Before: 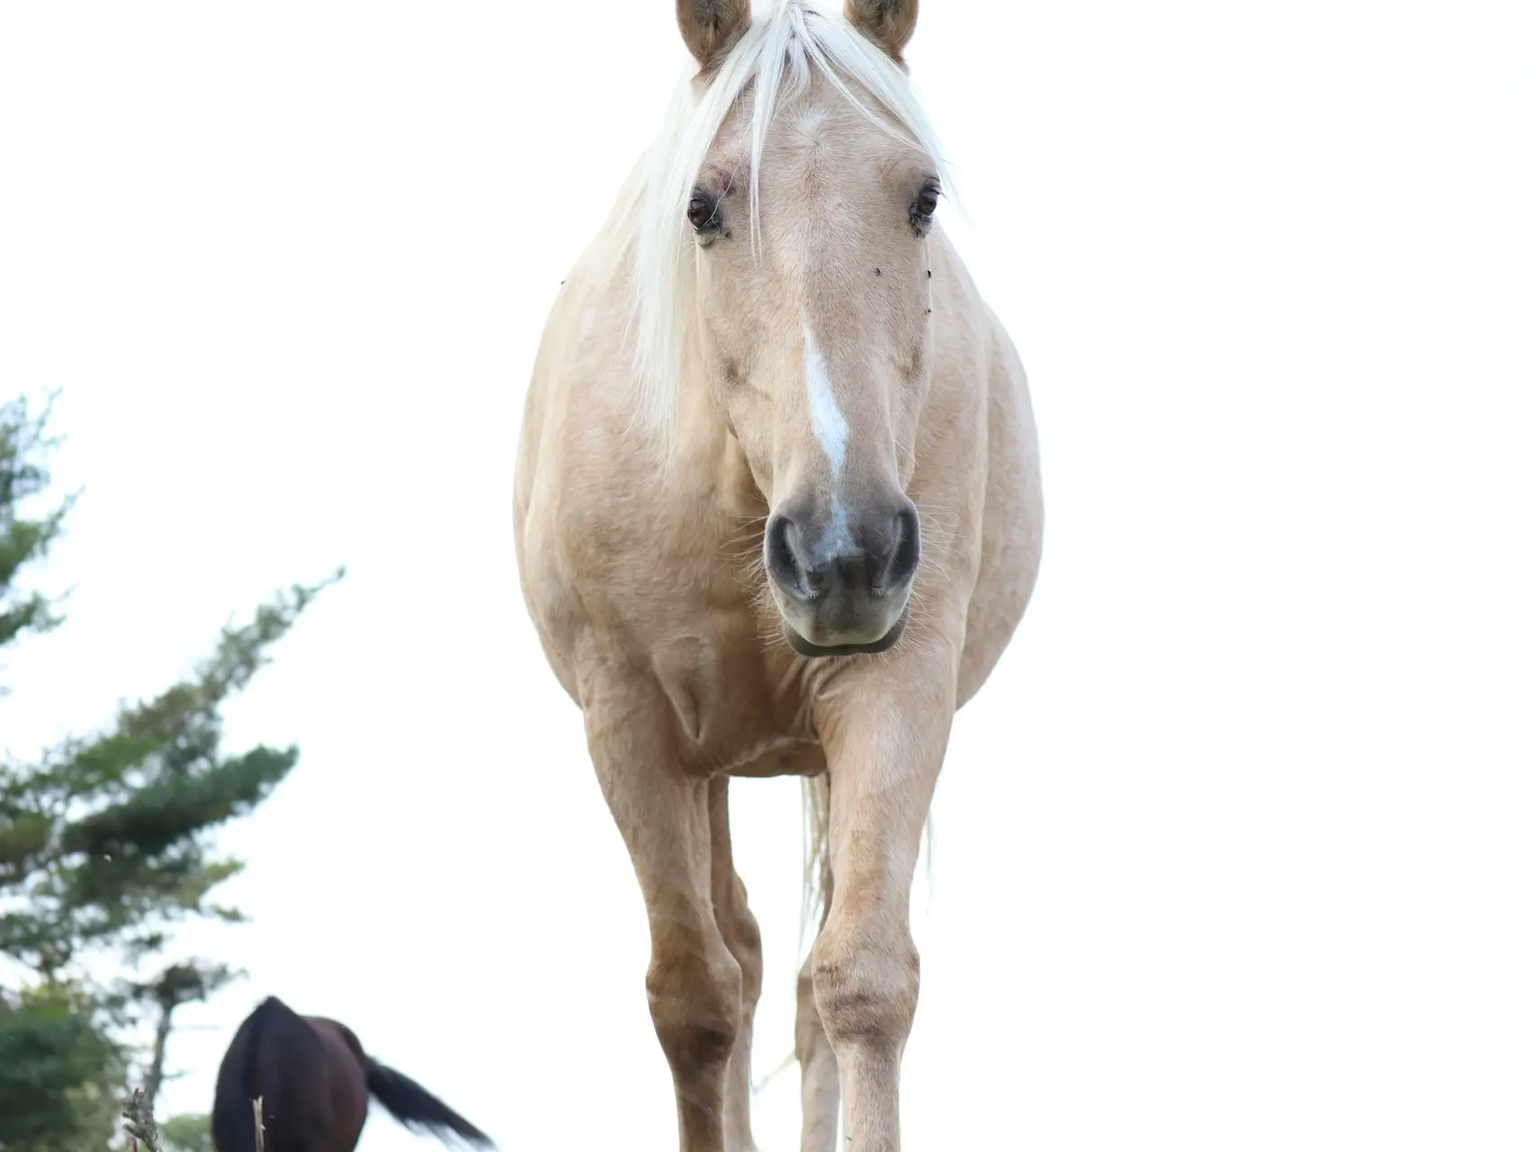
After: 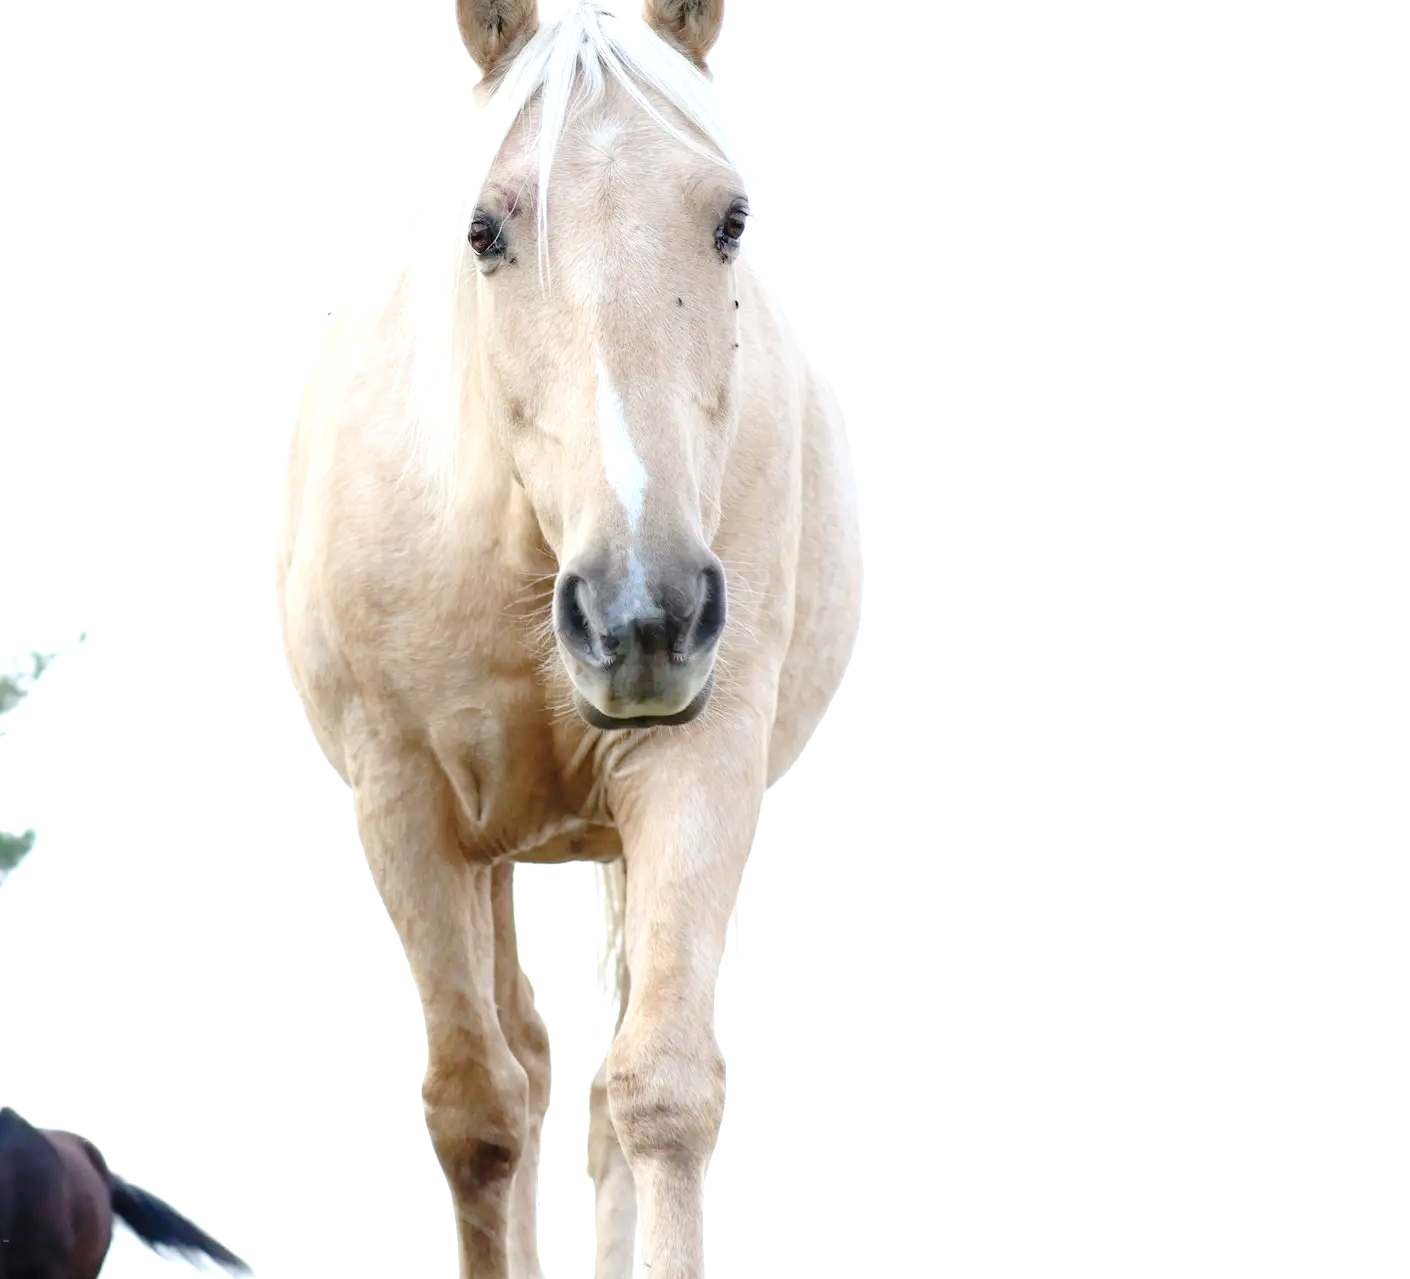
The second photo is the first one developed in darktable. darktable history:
tone equalizer: -8 EV -0.403 EV, -7 EV -0.427 EV, -6 EV -0.313 EV, -5 EV -0.19 EV, -3 EV 0.217 EV, -2 EV 0.354 EV, -1 EV 0.387 EV, +0 EV 0.441 EV
crop: left 17.382%, bottom 0.043%
tone curve: curves: ch0 [(0, 0) (0.003, 0.01) (0.011, 0.01) (0.025, 0.011) (0.044, 0.019) (0.069, 0.032) (0.1, 0.054) (0.136, 0.088) (0.177, 0.138) (0.224, 0.214) (0.277, 0.297) (0.335, 0.391) (0.399, 0.469) (0.468, 0.551) (0.543, 0.622) (0.623, 0.699) (0.709, 0.775) (0.801, 0.85) (0.898, 0.929) (1, 1)], preserve colors none
